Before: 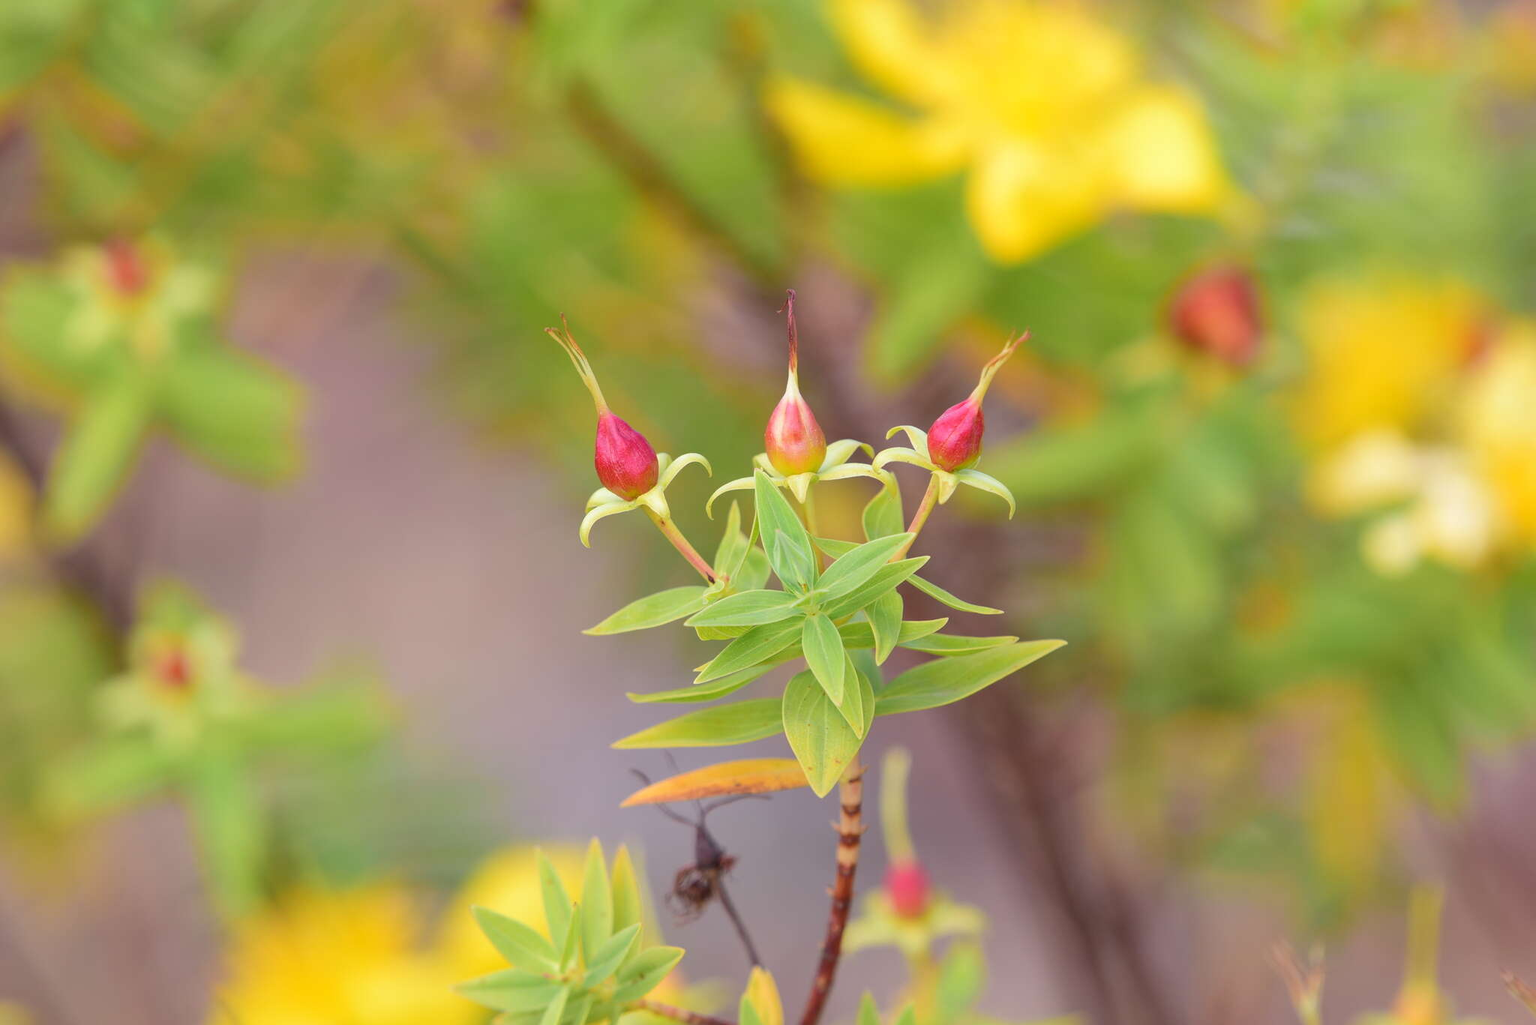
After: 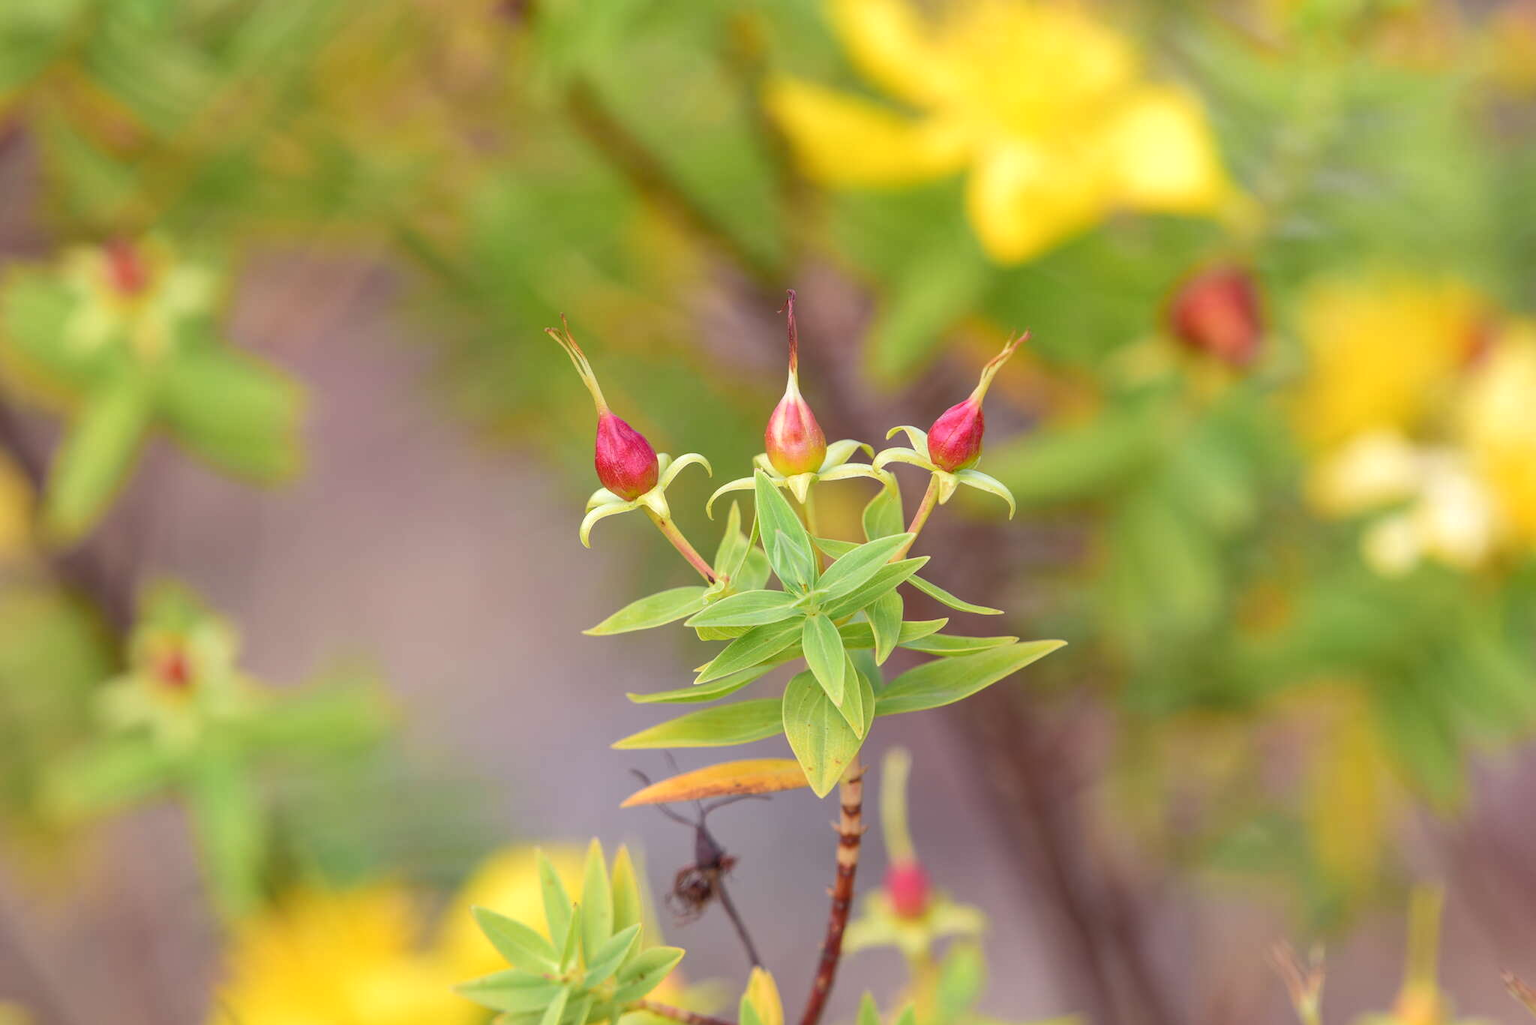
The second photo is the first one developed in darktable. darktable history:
local contrast: on, module defaults
rgb curve: curves: ch0 [(0, 0) (0.053, 0.068) (0.122, 0.128) (1, 1)]
